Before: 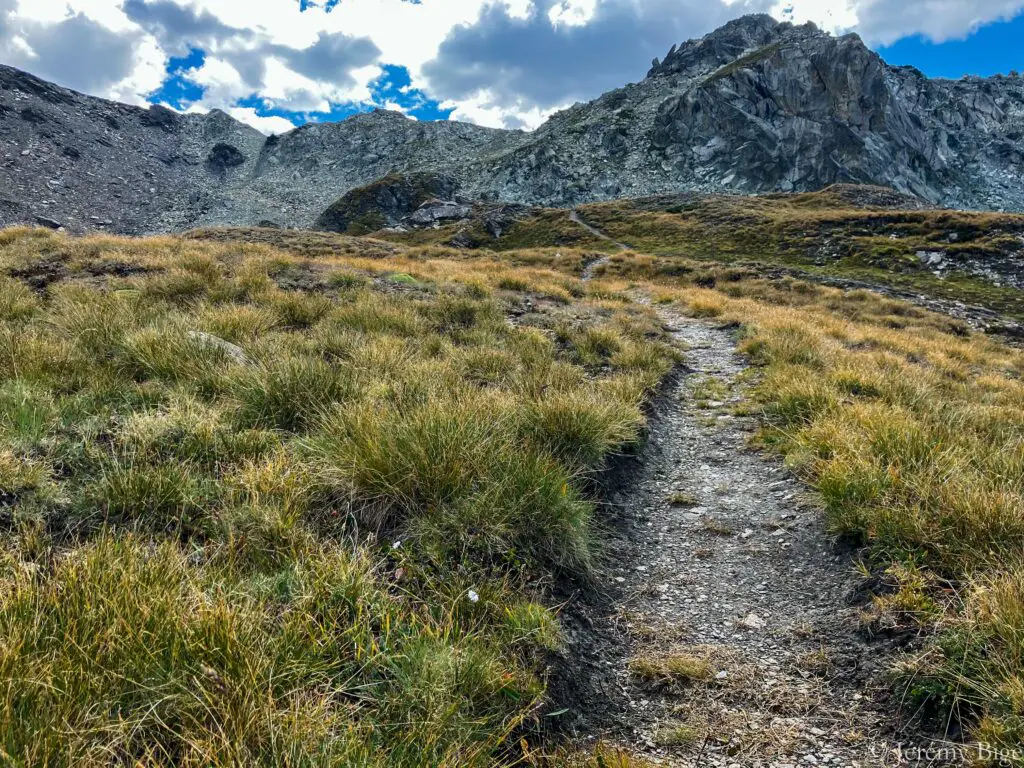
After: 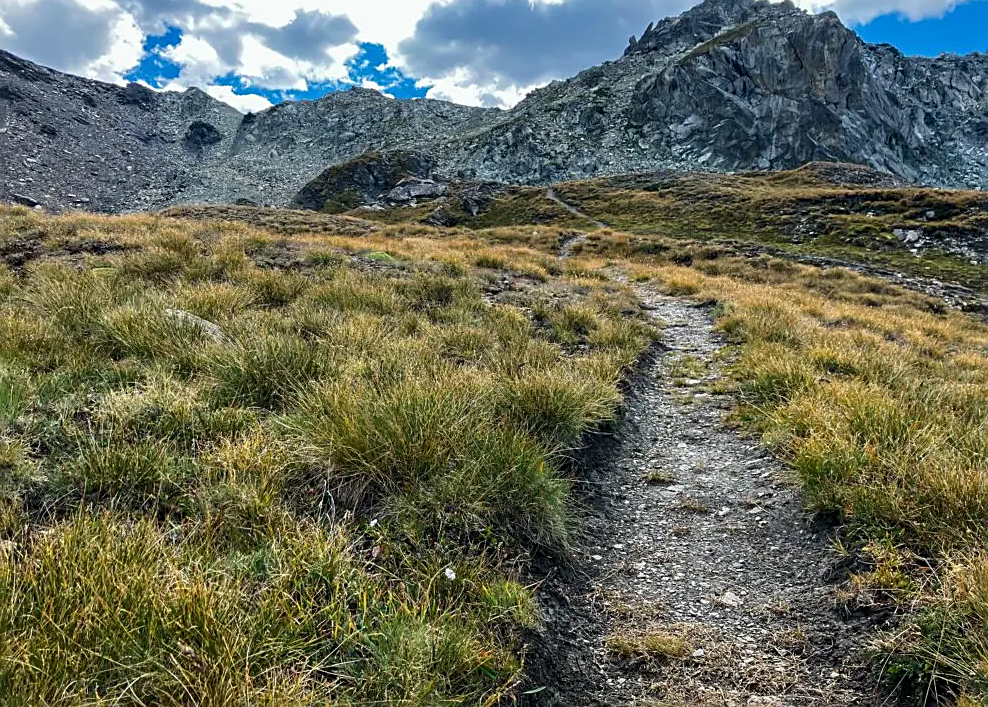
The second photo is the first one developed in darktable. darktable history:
sharpen: on, module defaults
crop: left 2.281%, top 2.936%, right 1.154%, bottom 4.921%
